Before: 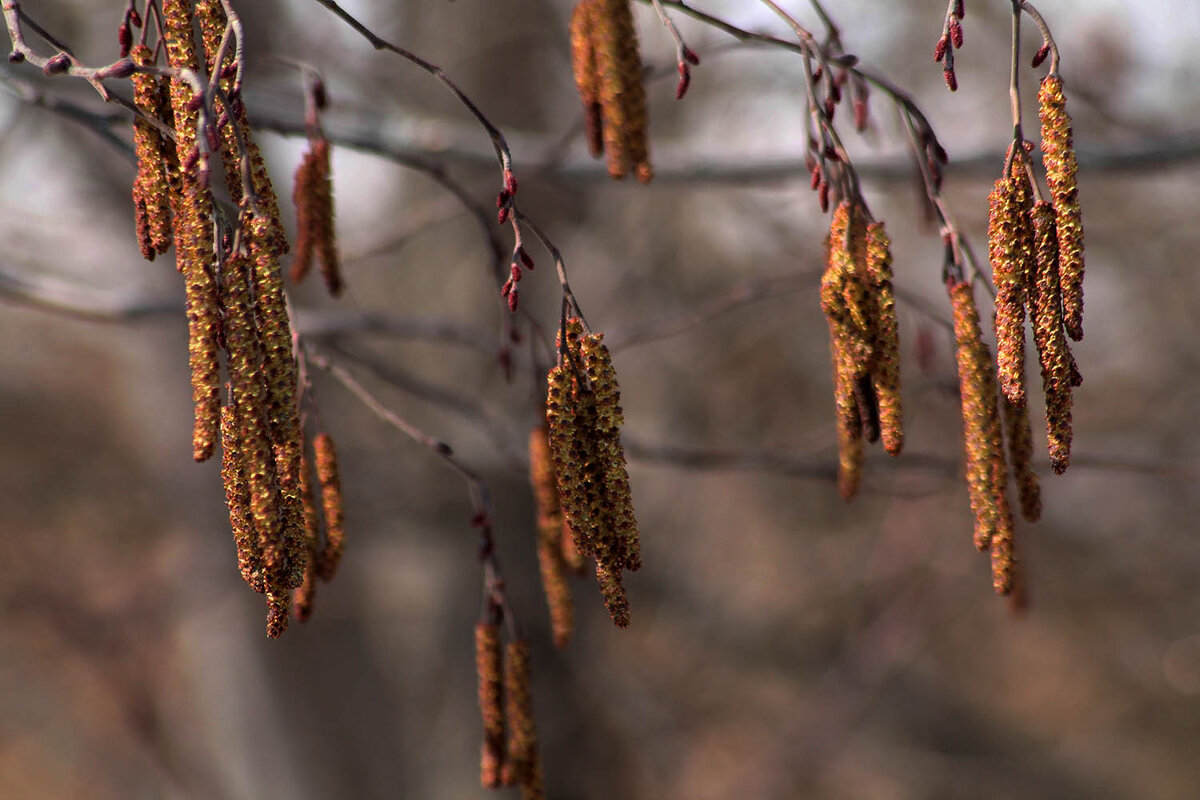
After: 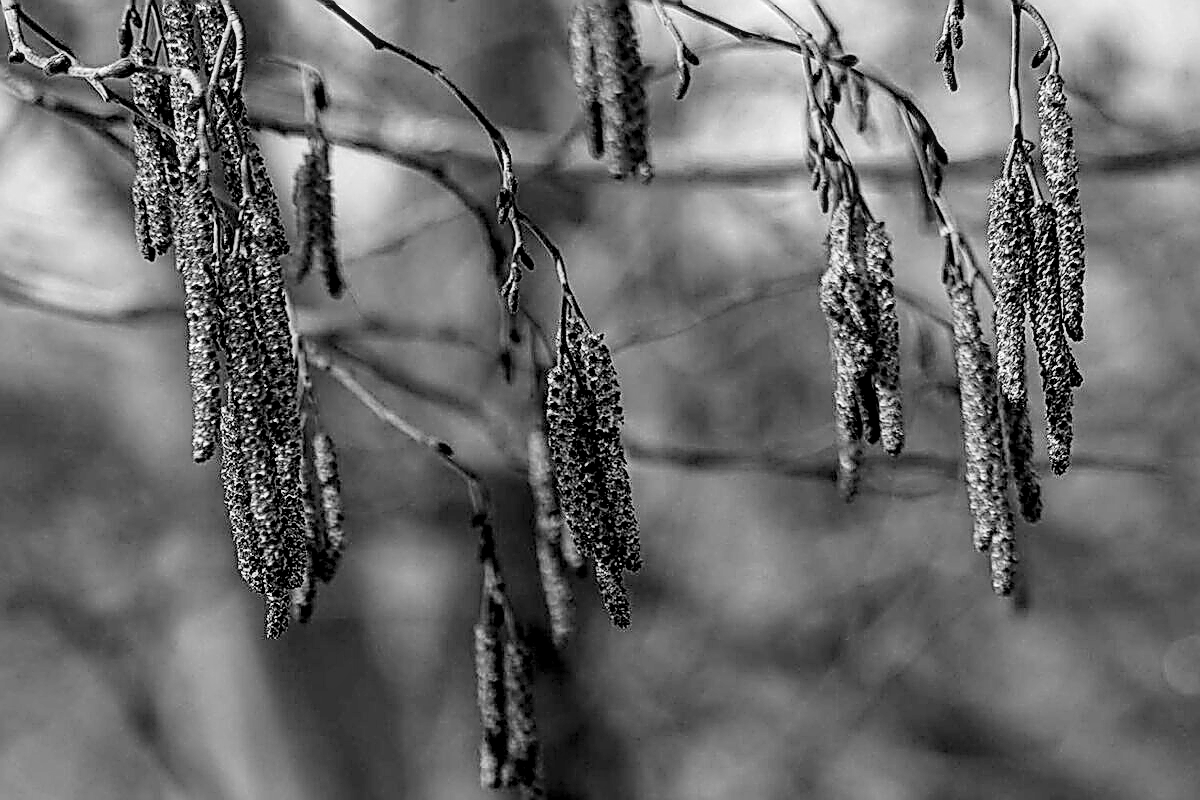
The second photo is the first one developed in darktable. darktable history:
exposure: black level correction 0, exposure 0.7 EV, compensate exposure bias true, compensate highlight preservation false
filmic rgb: black relative exposure -5 EV, hardness 2.88, contrast 1.1
monochrome: on, module defaults
local contrast: detail 130%
sharpen: amount 2
